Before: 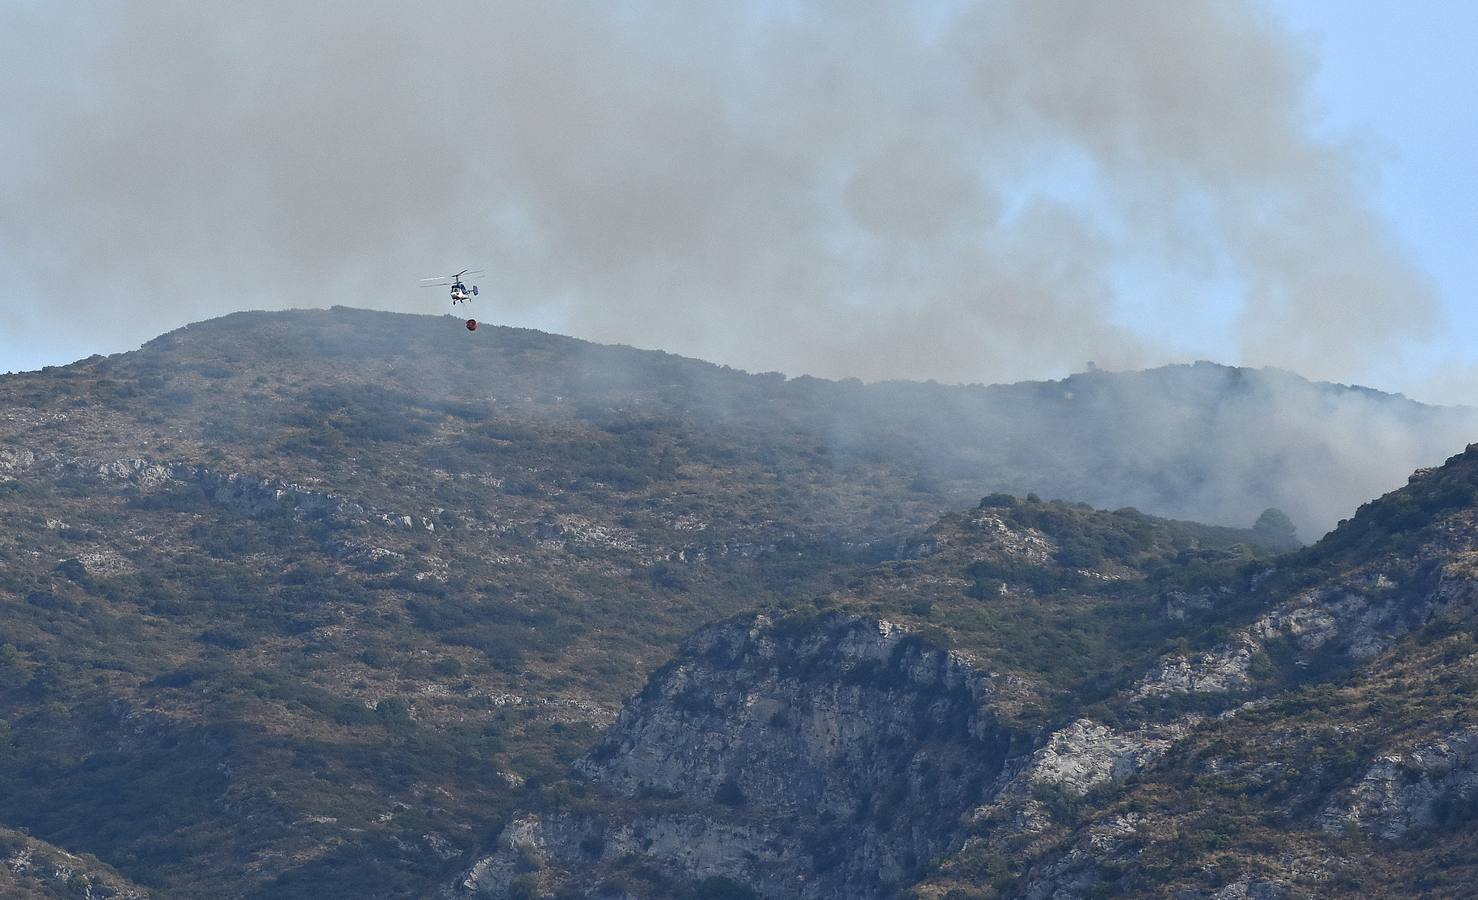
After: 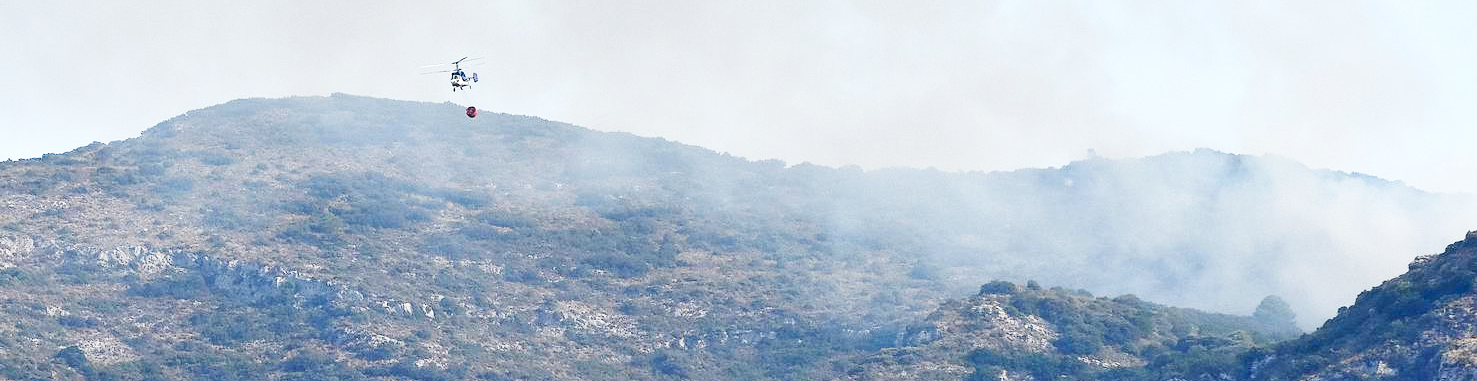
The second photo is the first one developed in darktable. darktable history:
base curve: curves: ch0 [(0, 0.003) (0.001, 0.002) (0.006, 0.004) (0.02, 0.022) (0.048, 0.086) (0.094, 0.234) (0.162, 0.431) (0.258, 0.629) (0.385, 0.8) (0.548, 0.918) (0.751, 0.988) (1, 1)], preserve colors none
crop and rotate: top 23.696%, bottom 33.964%
contrast equalizer: y [[0.5, 0.5, 0.501, 0.63, 0.504, 0.5], [0.5 ×6], [0.5 ×6], [0 ×6], [0 ×6]], mix -0.289
